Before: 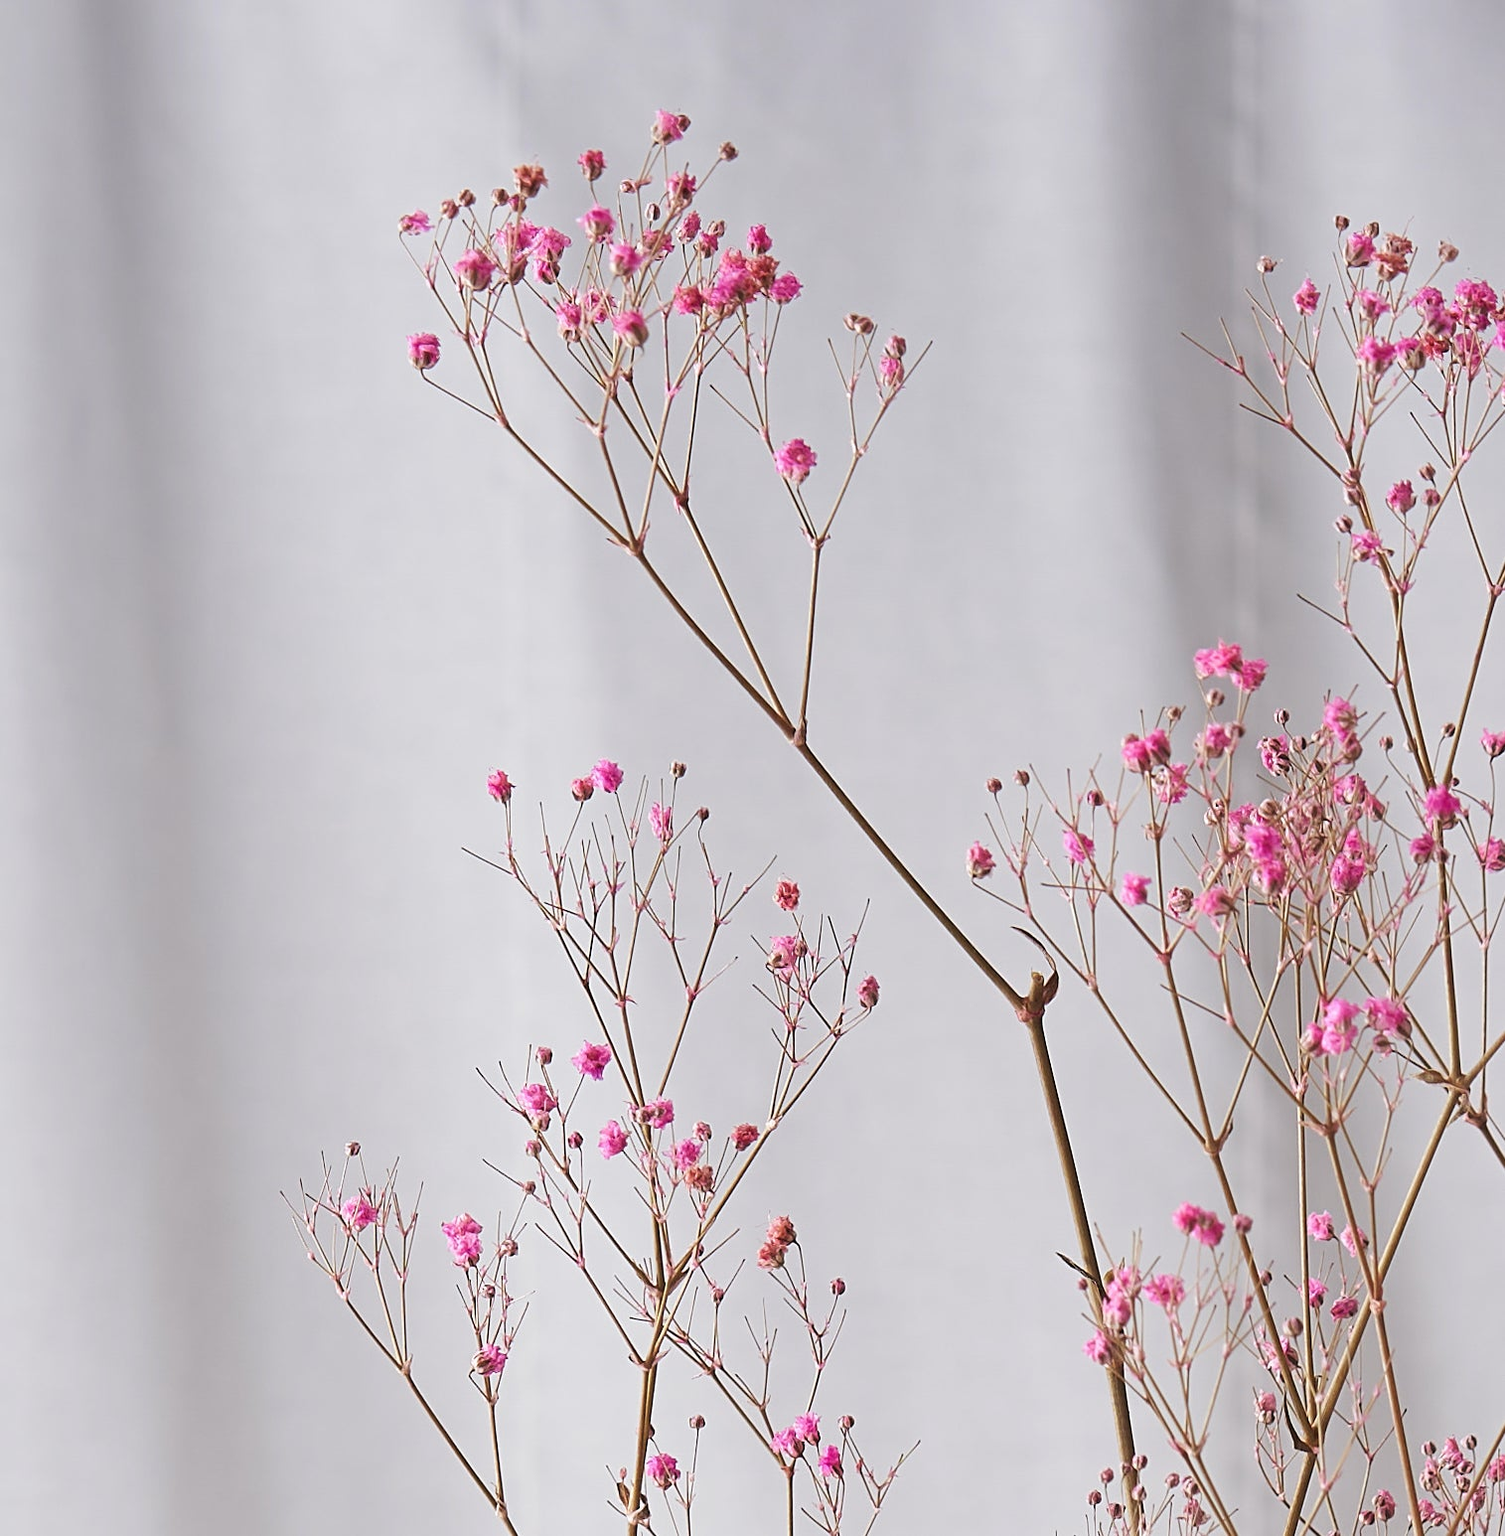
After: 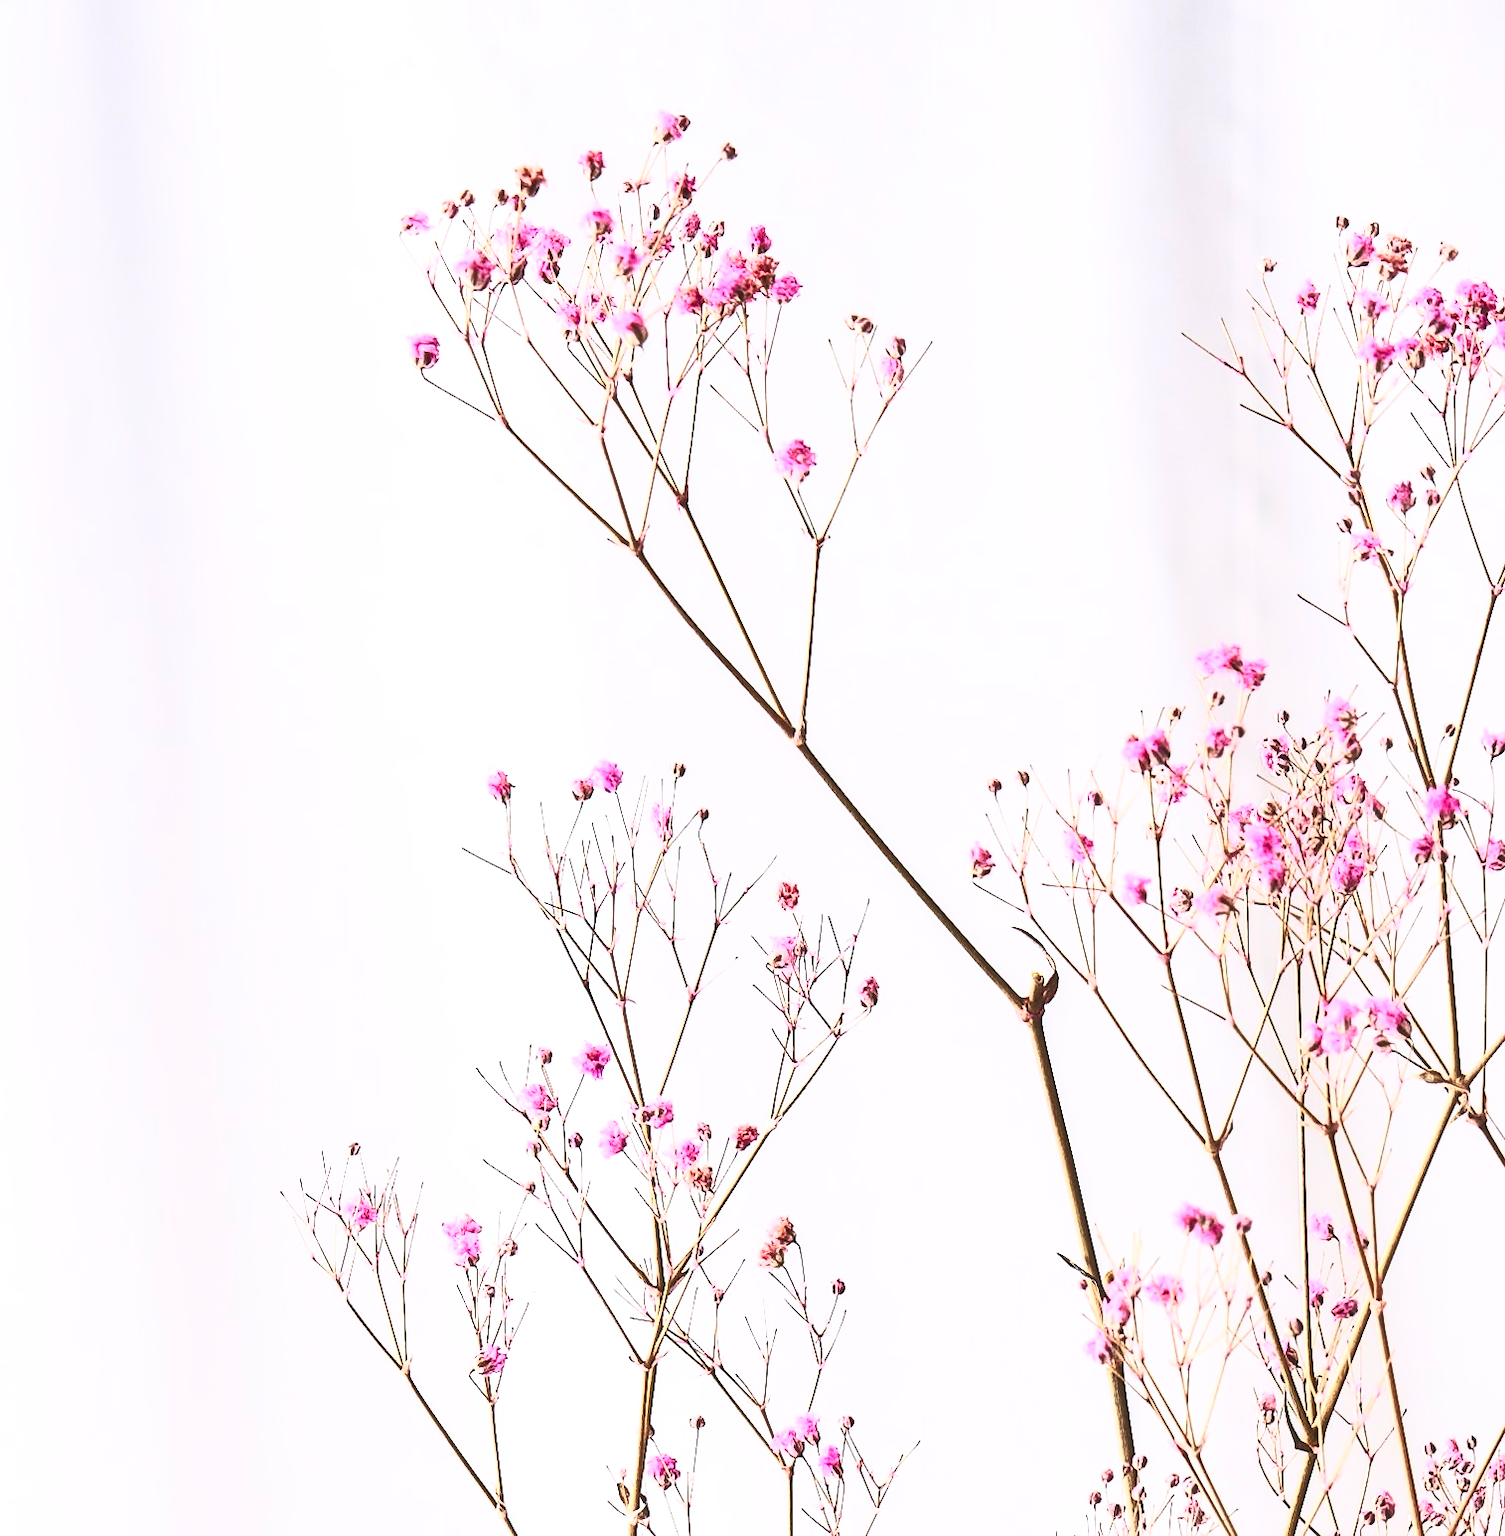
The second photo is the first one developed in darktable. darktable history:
tone equalizer: -8 EV -0.734 EV, -7 EV -0.723 EV, -6 EV -0.62 EV, -5 EV -0.416 EV, -3 EV 0.373 EV, -2 EV 0.6 EV, -1 EV 0.699 EV, +0 EV 0.767 EV, edges refinement/feathering 500, mask exposure compensation -1.57 EV, preserve details no
local contrast: detail 110%
contrast brightness saturation: contrast 0.615, brightness 0.342, saturation 0.141
